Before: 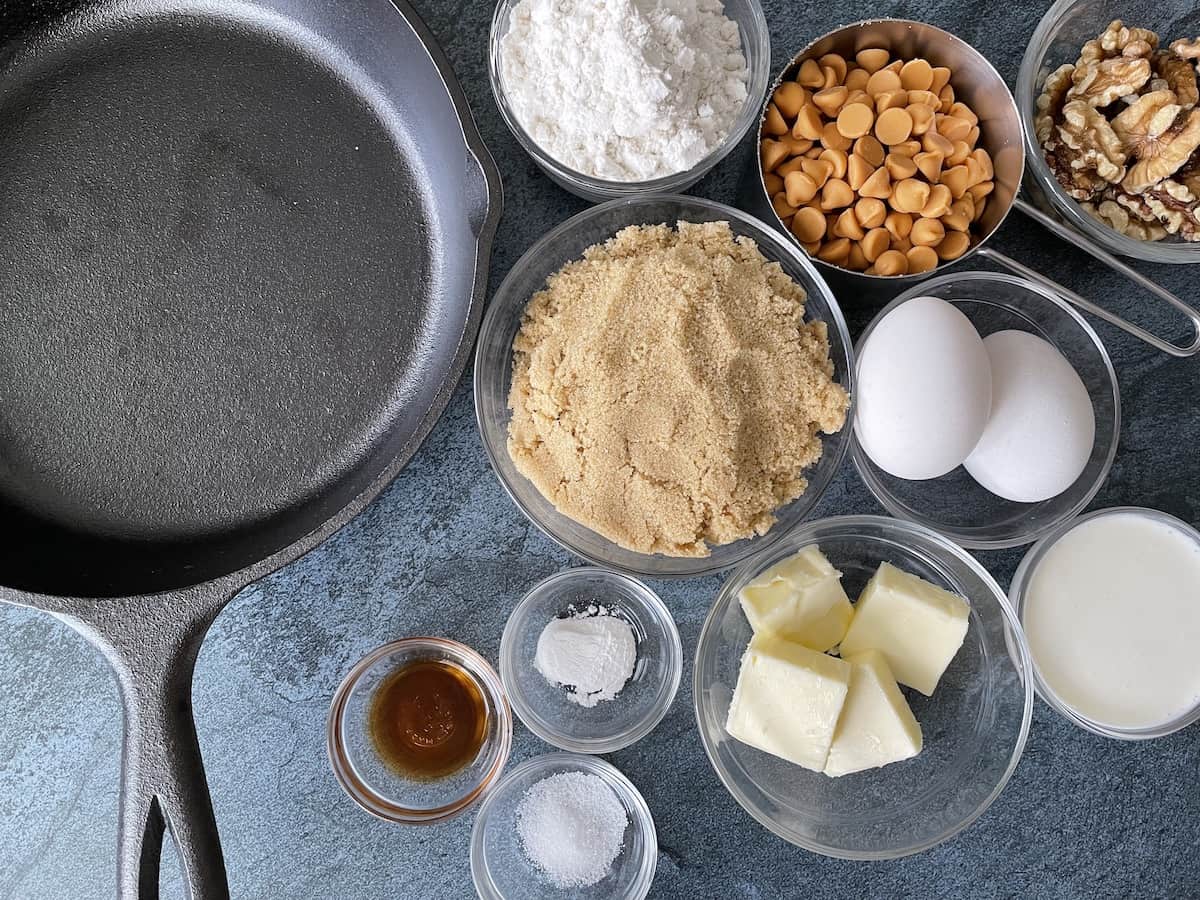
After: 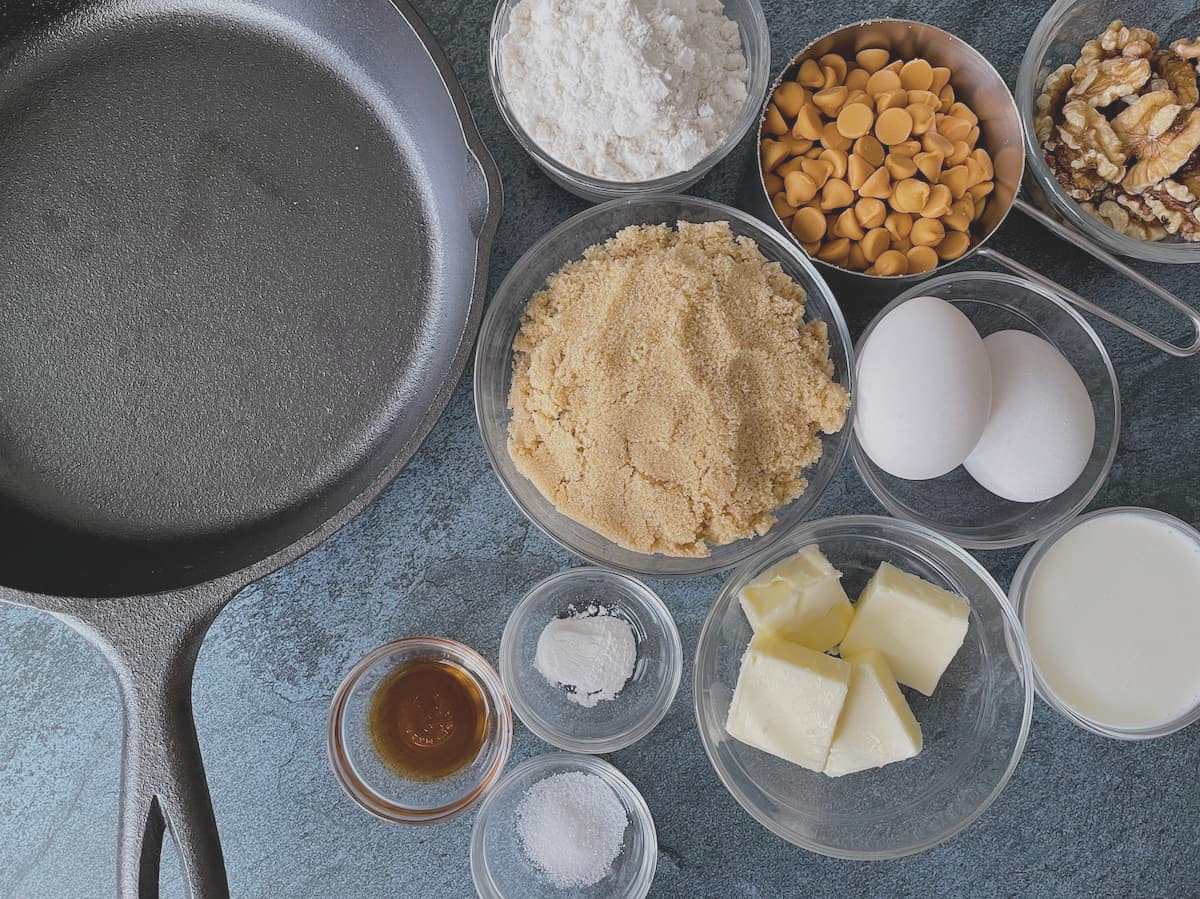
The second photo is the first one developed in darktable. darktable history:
tone equalizer: on, module defaults
contrast brightness saturation: contrast -0.26, saturation -0.43
color balance rgb: perceptual saturation grading › global saturation 25%, global vibrance 20%
crop: bottom 0.071%
